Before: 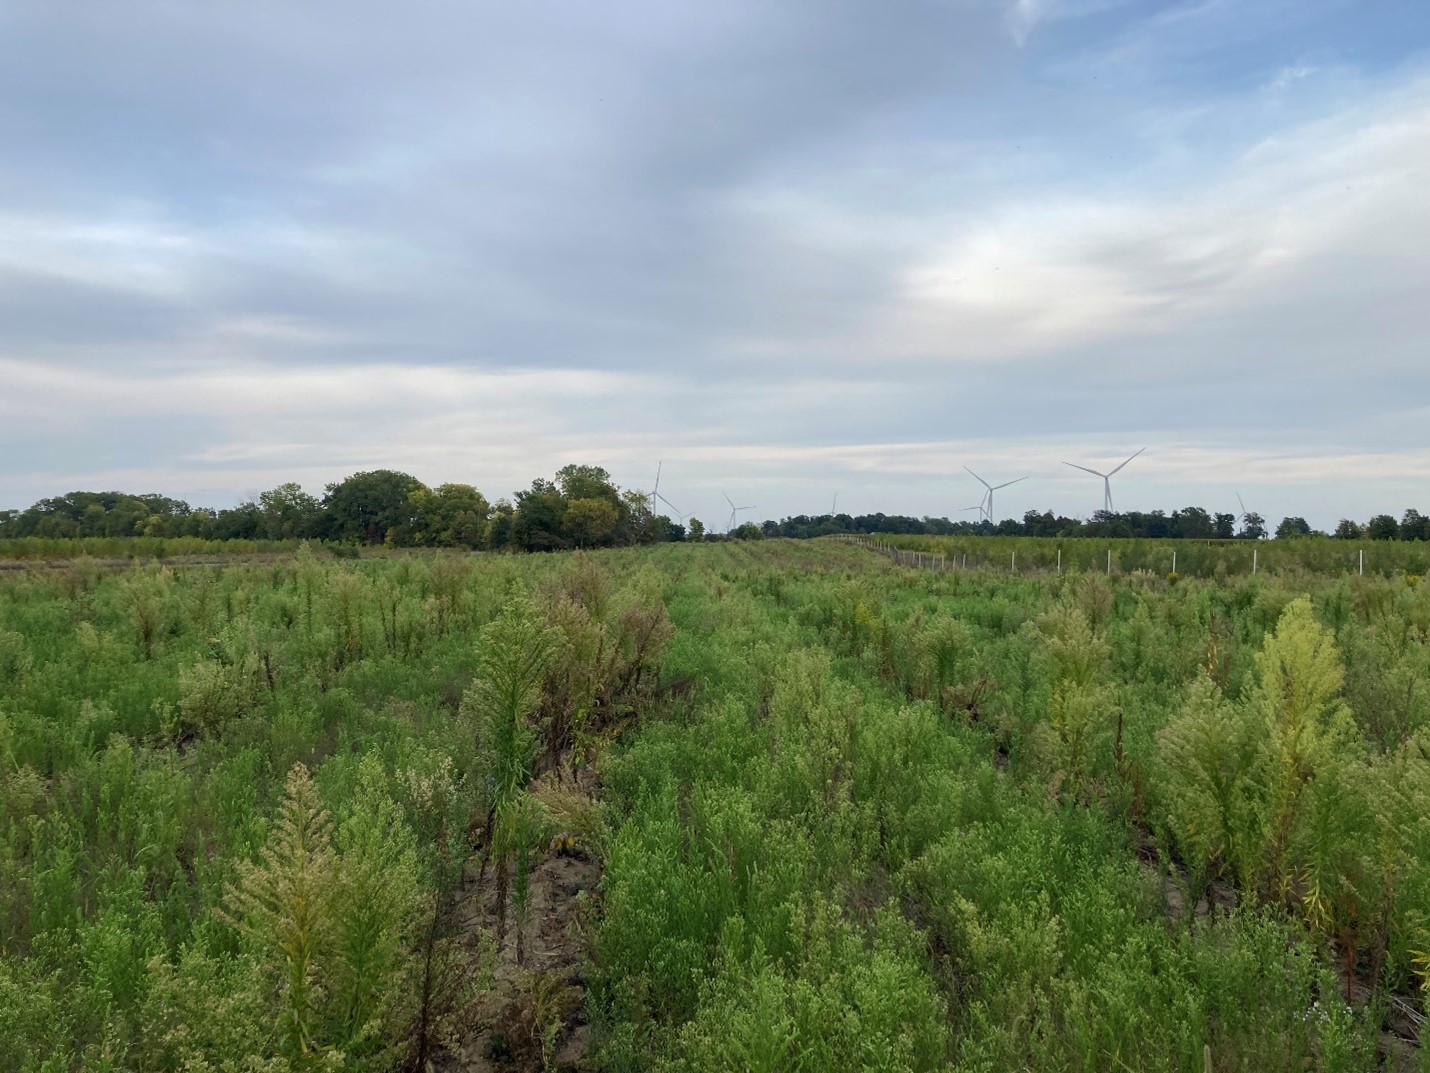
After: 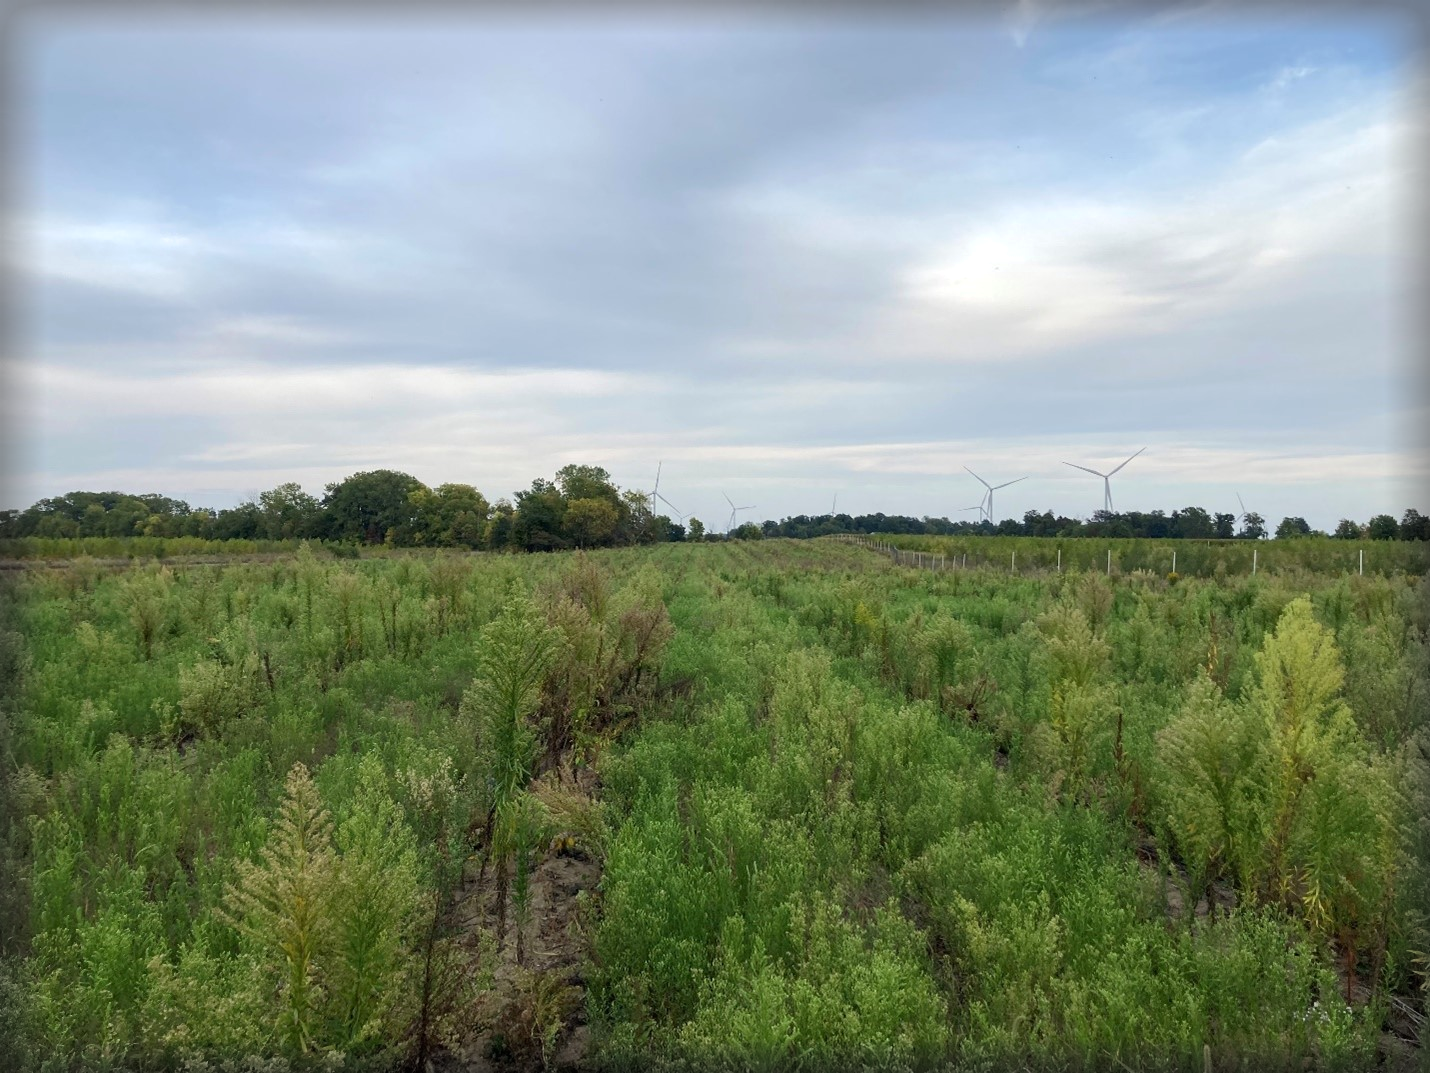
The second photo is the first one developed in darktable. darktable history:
exposure: exposure 0.152 EV, compensate highlight preservation false
vignetting: fall-off start 93.52%, fall-off radius 6.23%, automatic ratio true, width/height ratio 1.331, shape 0.051
